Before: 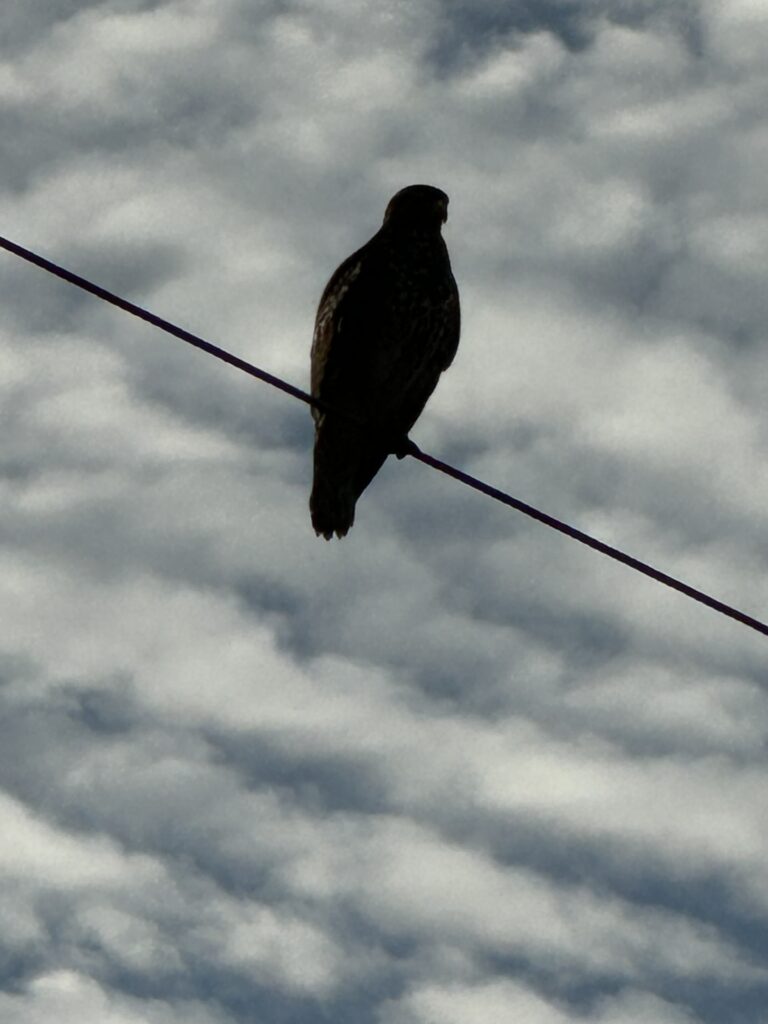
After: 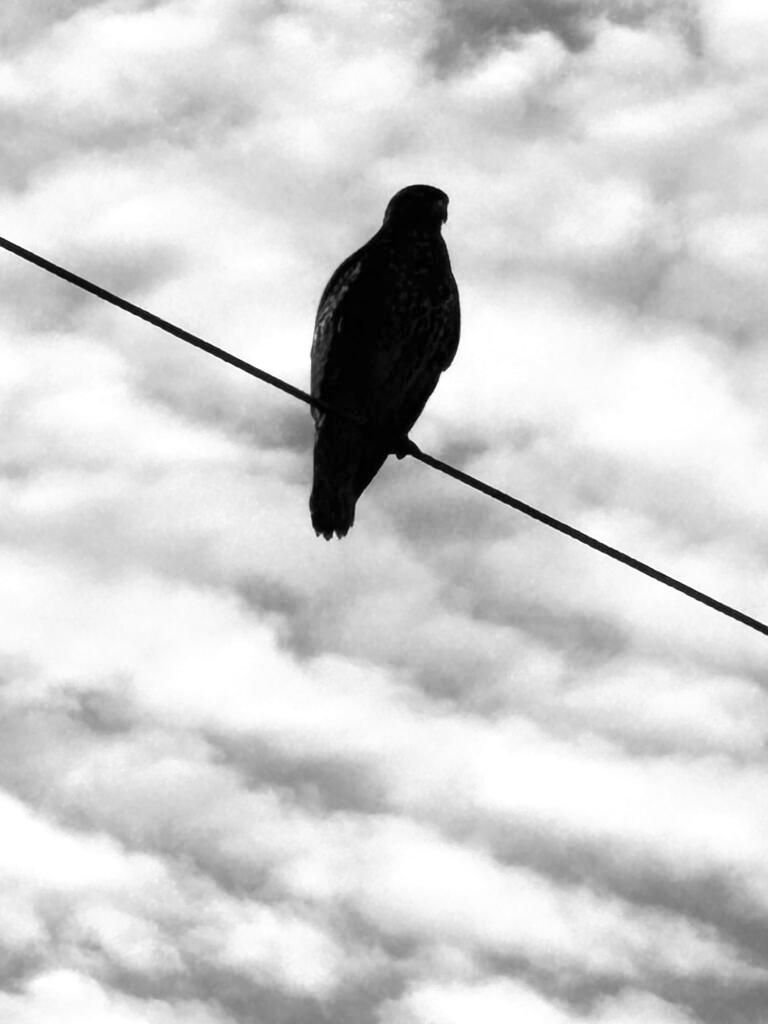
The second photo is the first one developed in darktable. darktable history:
color zones: curves: ch0 [(0.004, 0.588) (0.116, 0.636) (0.259, 0.476) (0.423, 0.464) (0.75, 0.5)]; ch1 [(0, 0) (0.143, 0) (0.286, 0) (0.429, 0) (0.571, 0) (0.714, 0) (0.857, 0)]
exposure: black level correction 0, exposure 0.949 EV, compensate highlight preservation false
base curve: curves: ch0 [(0, 0) (0.257, 0.25) (0.482, 0.586) (0.757, 0.871) (1, 1)], exposure shift 0.582, preserve colors none
shadows and highlights: radius 90.21, shadows -15.34, white point adjustment 0.239, highlights 32.39, compress 48.35%, soften with gaussian
